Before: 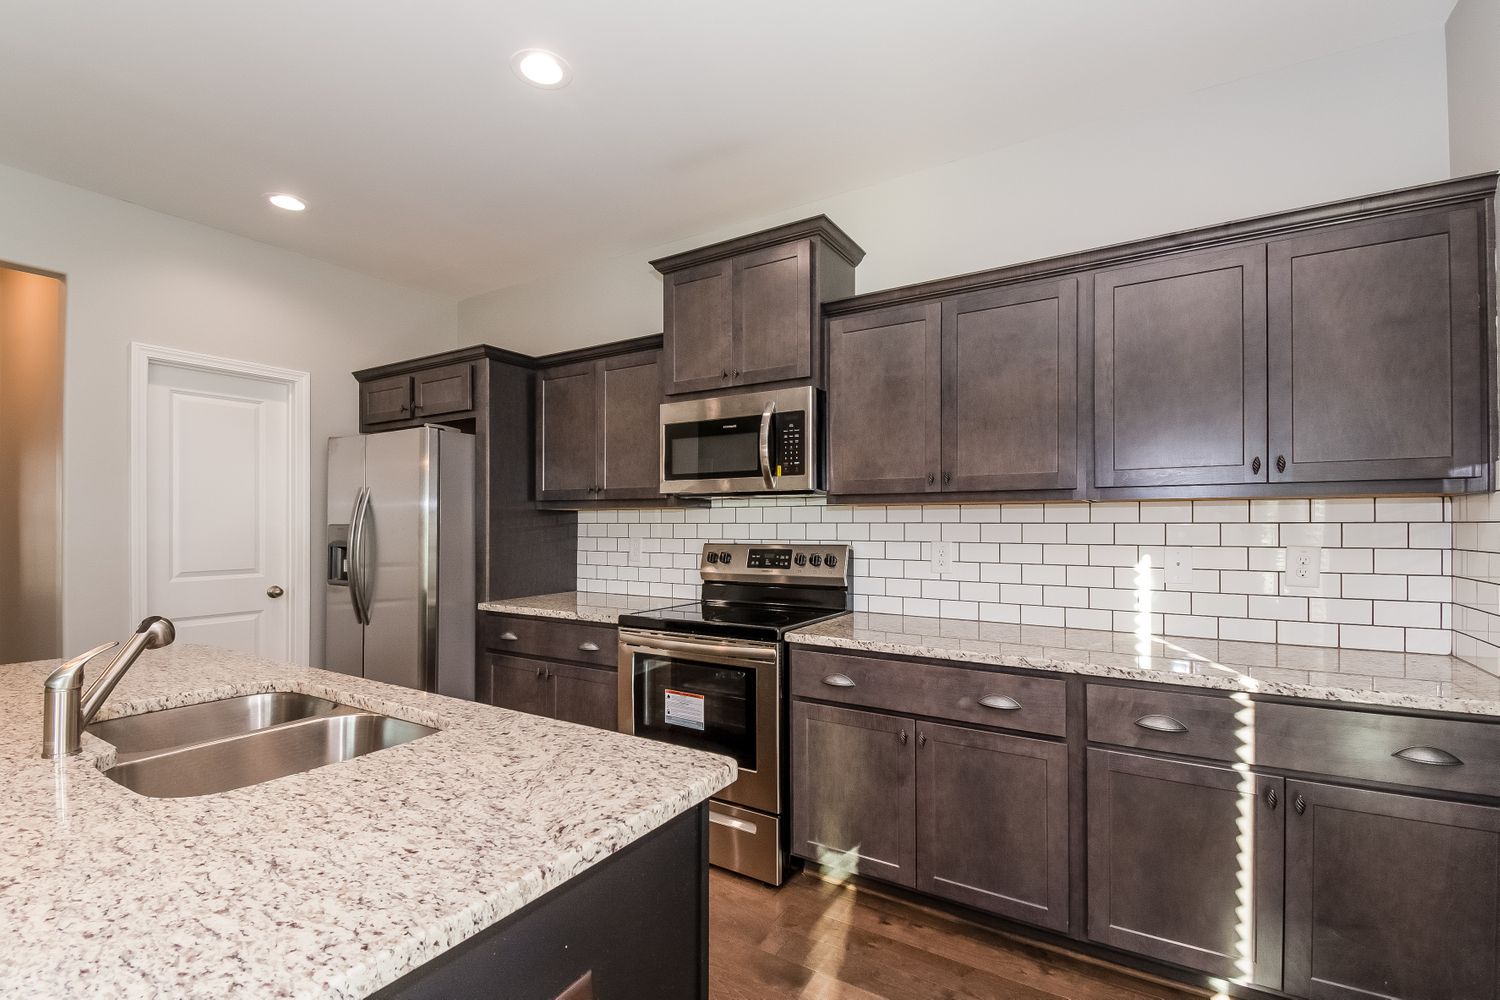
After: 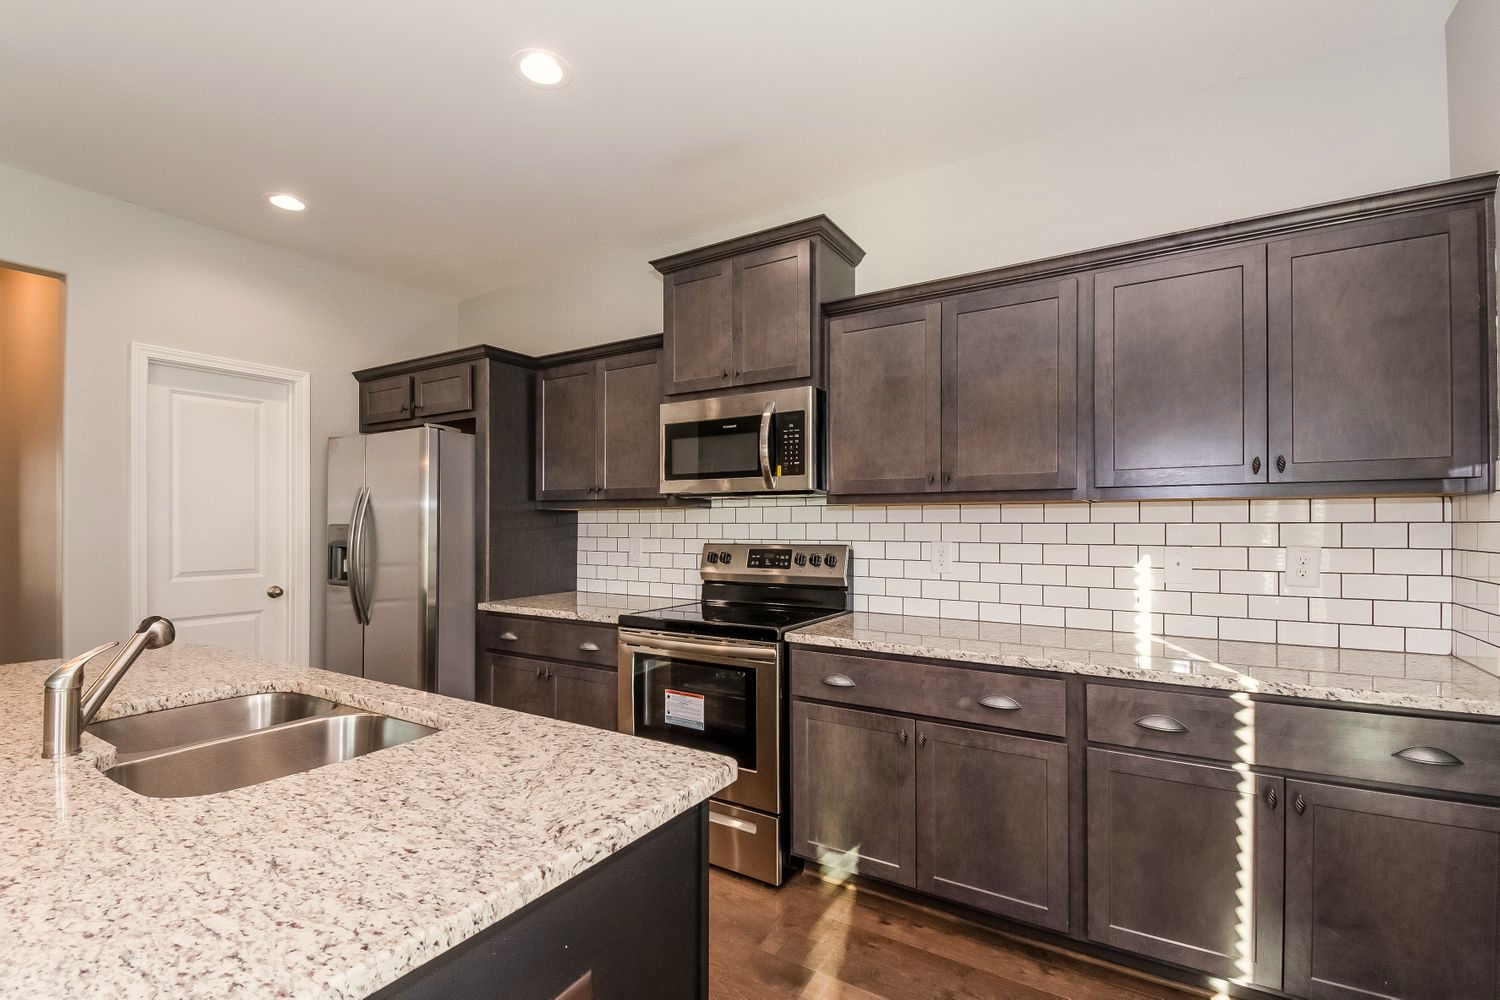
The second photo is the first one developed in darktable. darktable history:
tone equalizer: on, module defaults
color correction: highlights a* 0.842, highlights b* 2.78, saturation 1.06
